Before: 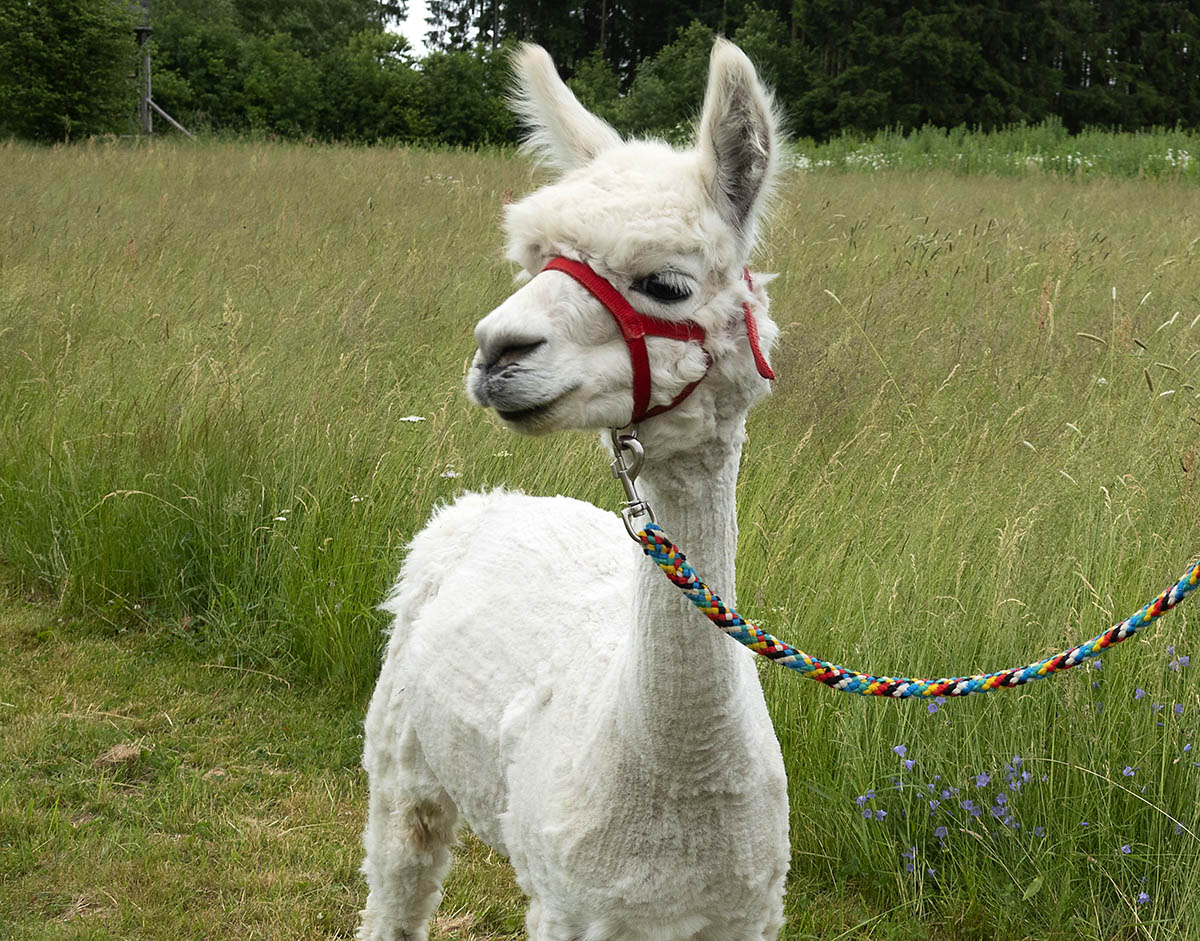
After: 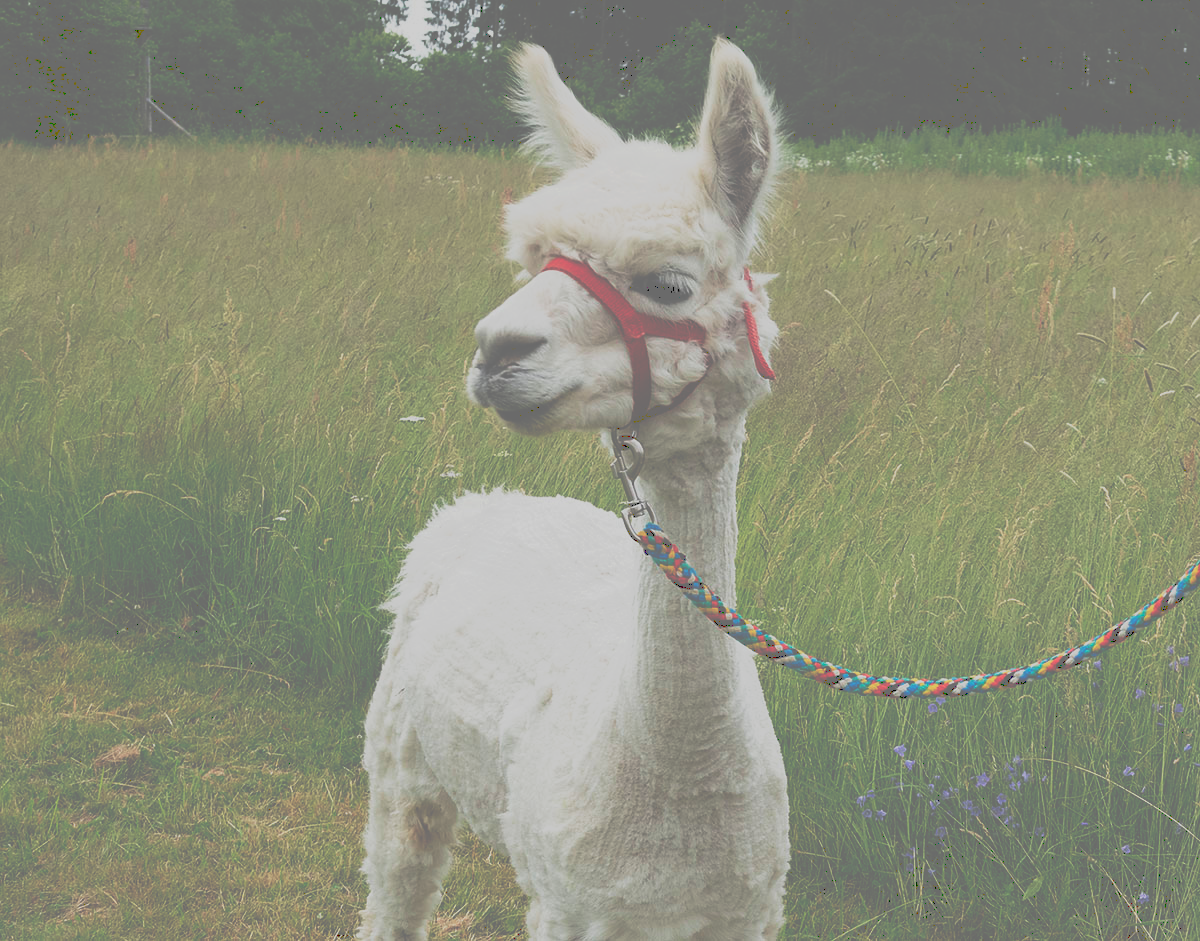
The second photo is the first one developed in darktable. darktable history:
tone curve: curves: ch0 [(0, 0) (0.003, 0.449) (0.011, 0.449) (0.025, 0.449) (0.044, 0.45) (0.069, 0.453) (0.1, 0.453) (0.136, 0.455) (0.177, 0.458) (0.224, 0.462) (0.277, 0.47) (0.335, 0.491) (0.399, 0.522) (0.468, 0.561) (0.543, 0.619) (0.623, 0.69) (0.709, 0.756) (0.801, 0.802) (0.898, 0.825) (1, 1)], preserve colors none
tone equalizer: -8 EV 0.259 EV, -7 EV 0.378 EV, -6 EV 0.449 EV, -5 EV 0.22 EV, -3 EV -0.266 EV, -2 EV -0.428 EV, -1 EV -0.436 EV, +0 EV -0.248 EV, edges refinement/feathering 500, mask exposure compensation -1.57 EV, preserve details no
